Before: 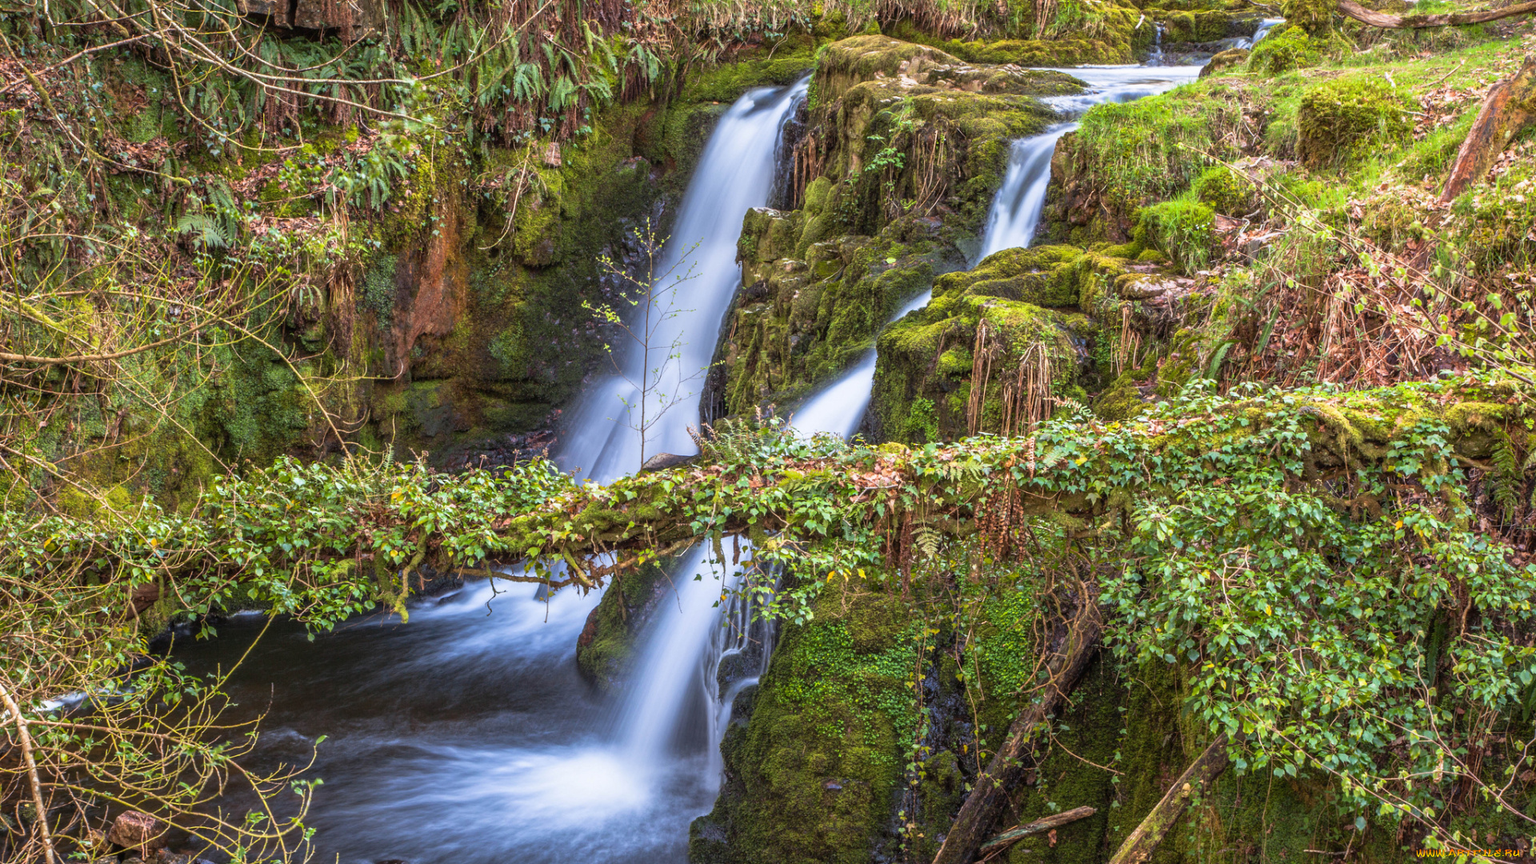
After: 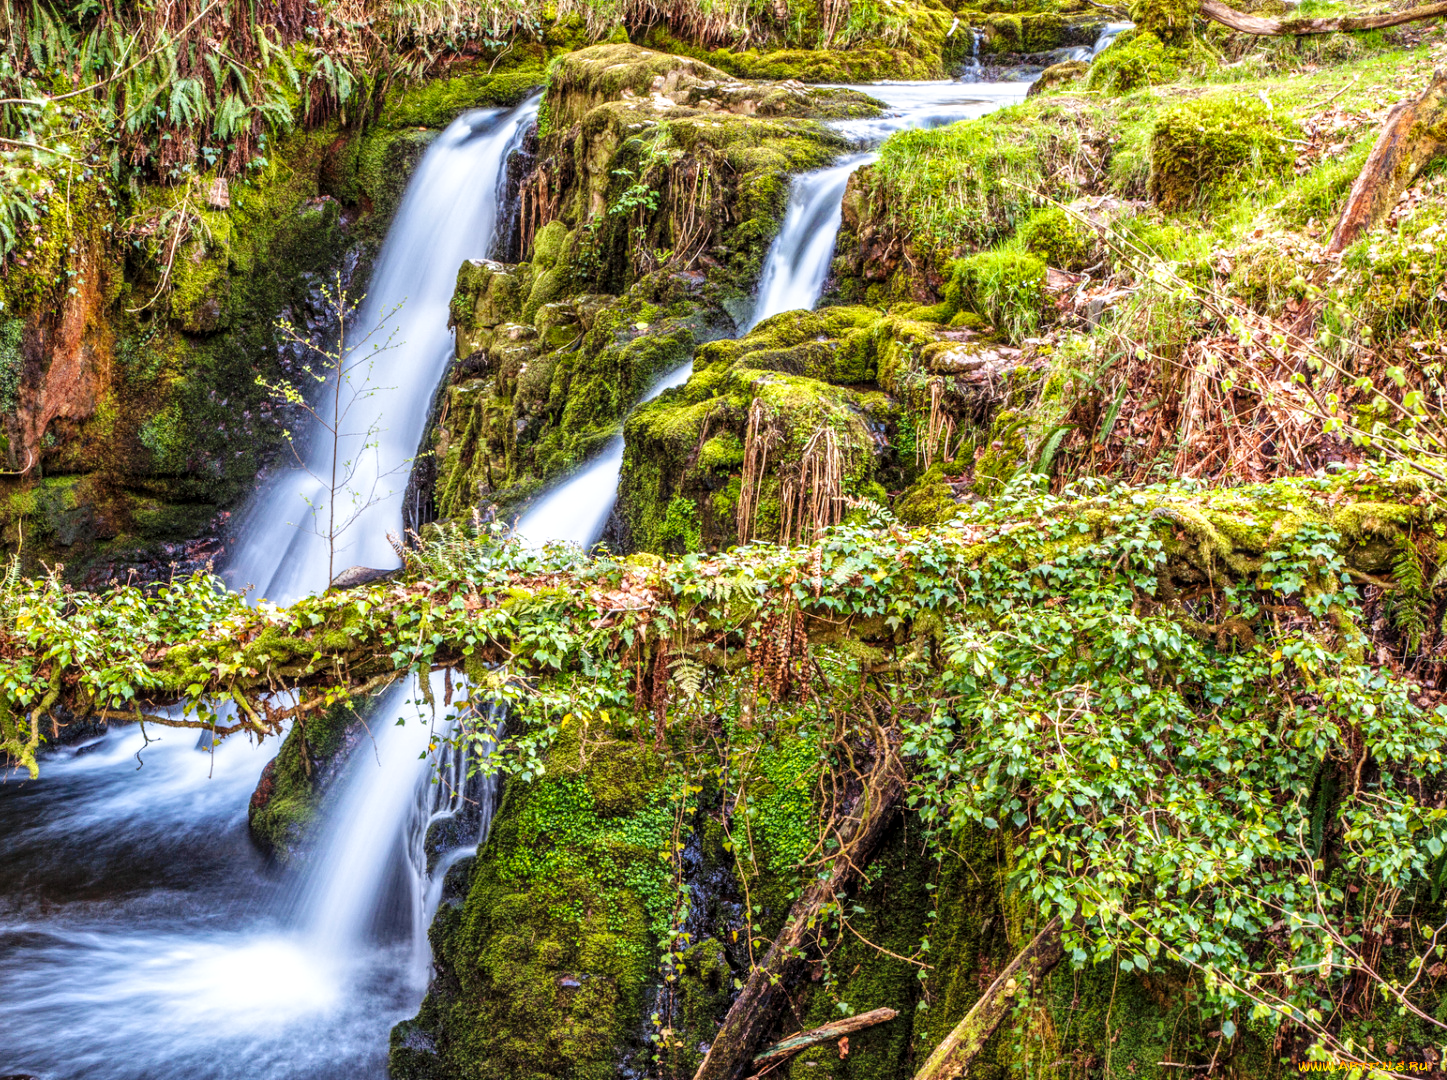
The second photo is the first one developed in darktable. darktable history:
base curve: curves: ch0 [(0, 0) (0.036, 0.025) (0.121, 0.166) (0.206, 0.329) (0.605, 0.79) (1, 1)], preserve colors none
local contrast: highlights 96%, shadows 89%, detail 160%, midtone range 0.2
crop and rotate: left 24.587%
shadows and highlights: shadows 52.29, highlights -28.6, soften with gaussian
